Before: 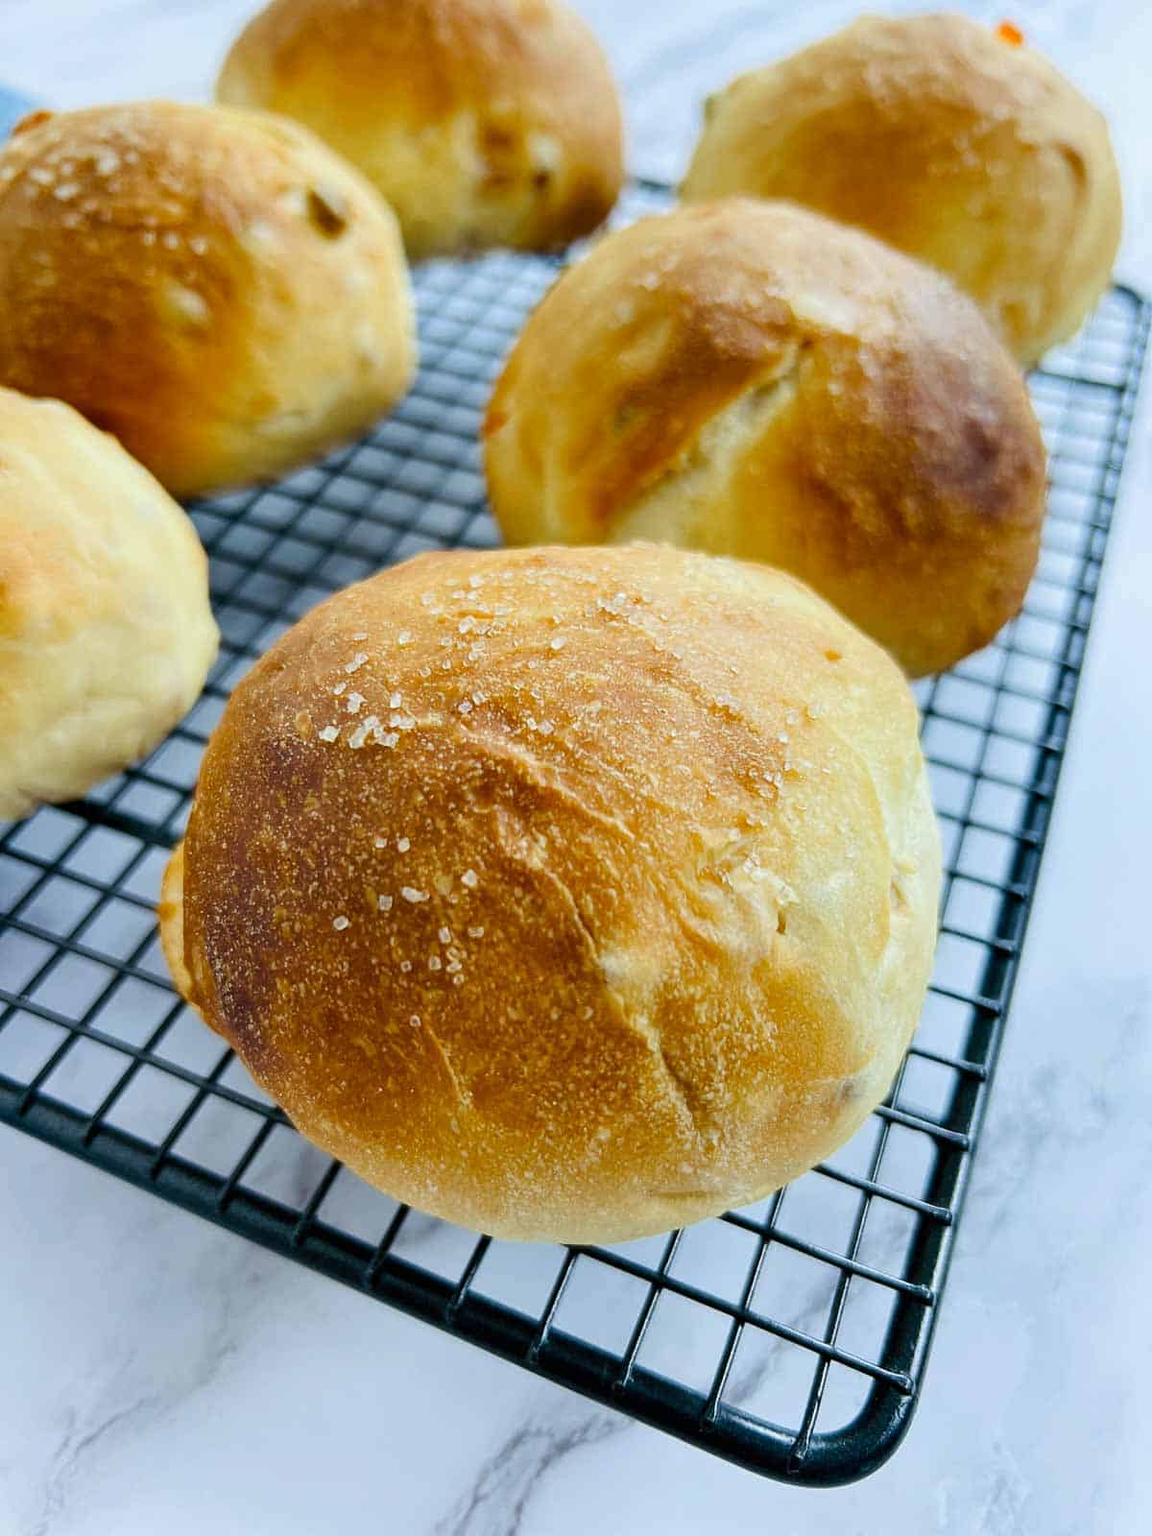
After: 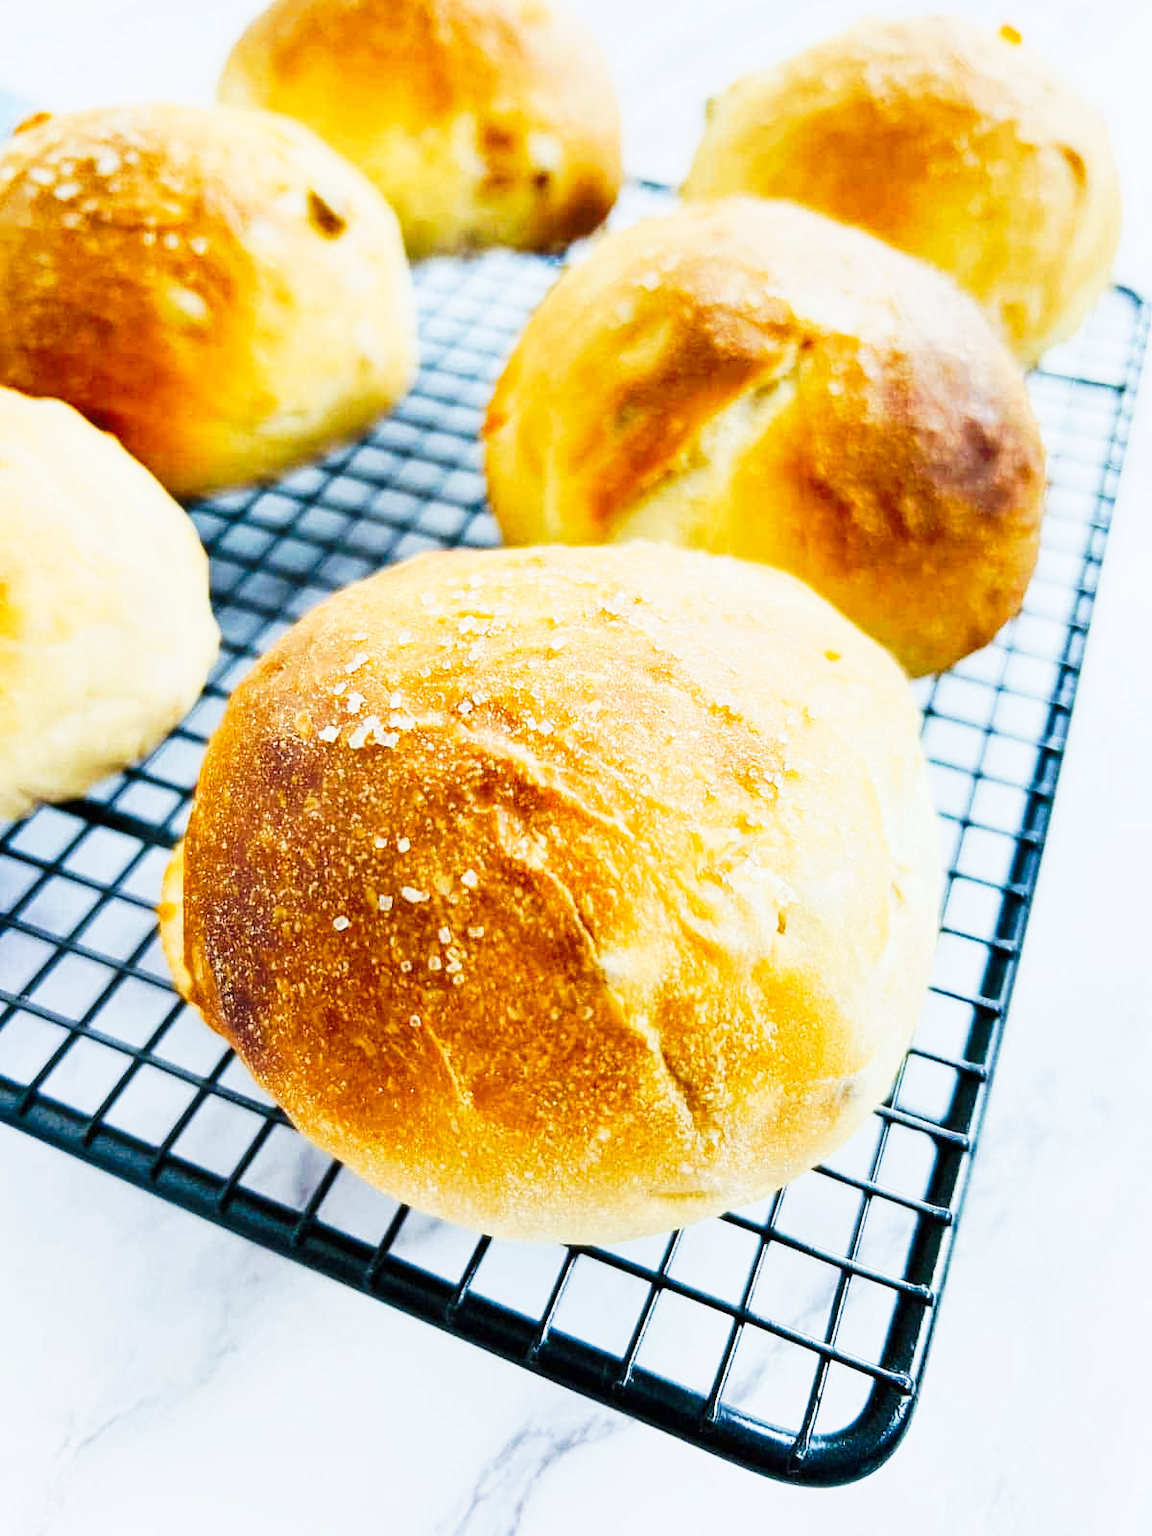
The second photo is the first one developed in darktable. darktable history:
tone curve: curves: ch0 [(0, 0) (0.003, 0.003) (0.011, 0.013) (0.025, 0.028) (0.044, 0.05) (0.069, 0.078) (0.1, 0.113) (0.136, 0.153) (0.177, 0.2) (0.224, 0.271) (0.277, 0.374) (0.335, 0.47) (0.399, 0.574) (0.468, 0.688) (0.543, 0.79) (0.623, 0.859) (0.709, 0.919) (0.801, 0.957) (0.898, 0.978) (1, 1)], preserve colors none
